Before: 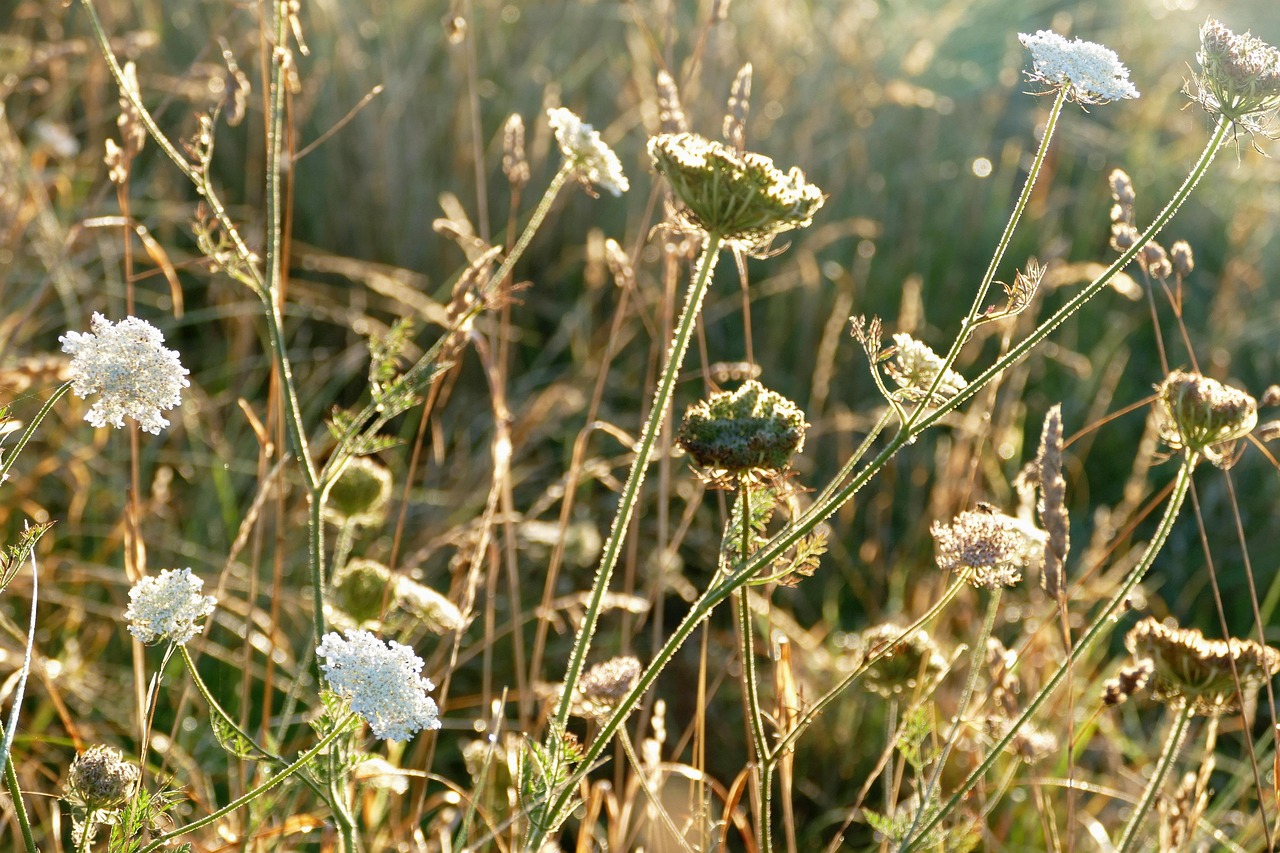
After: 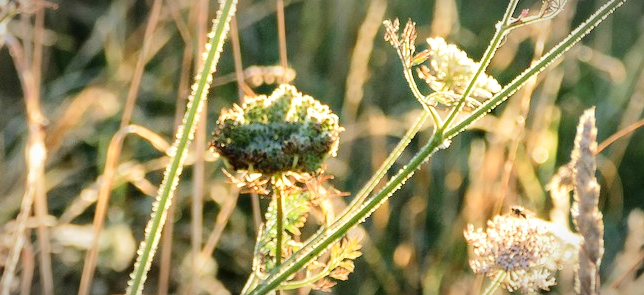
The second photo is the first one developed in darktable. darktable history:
vignetting: fall-off radius 68.75%, automatic ratio true
crop: left 36.436%, top 34.715%, right 13.183%, bottom 30.612%
tone equalizer: -7 EV 0.14 EV, -6 EV 0.616 EV, -5 EV 1.16 EV, -4 EV 1.31 EV, -3 EV 1.13 EV, -2 EV 0.6 EV, -1 EV 0.16 EV, edges refinement/feathering 500, mask exposure compensation -1.57 EV, preserve details no
exposure: compensate highlight preservation false
